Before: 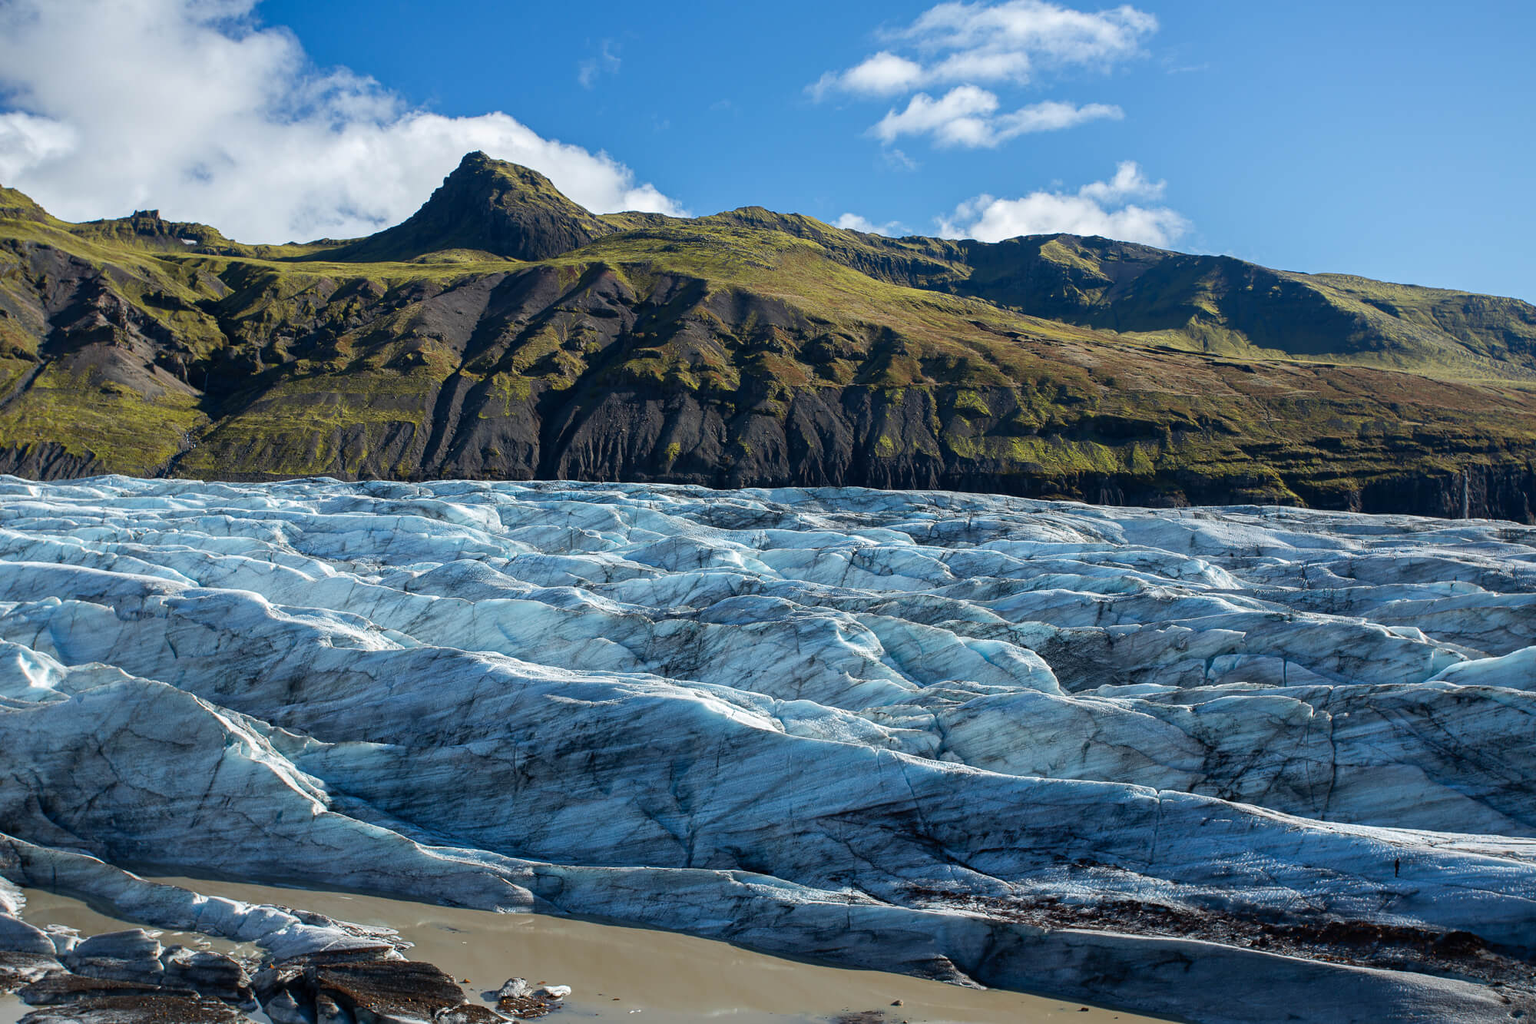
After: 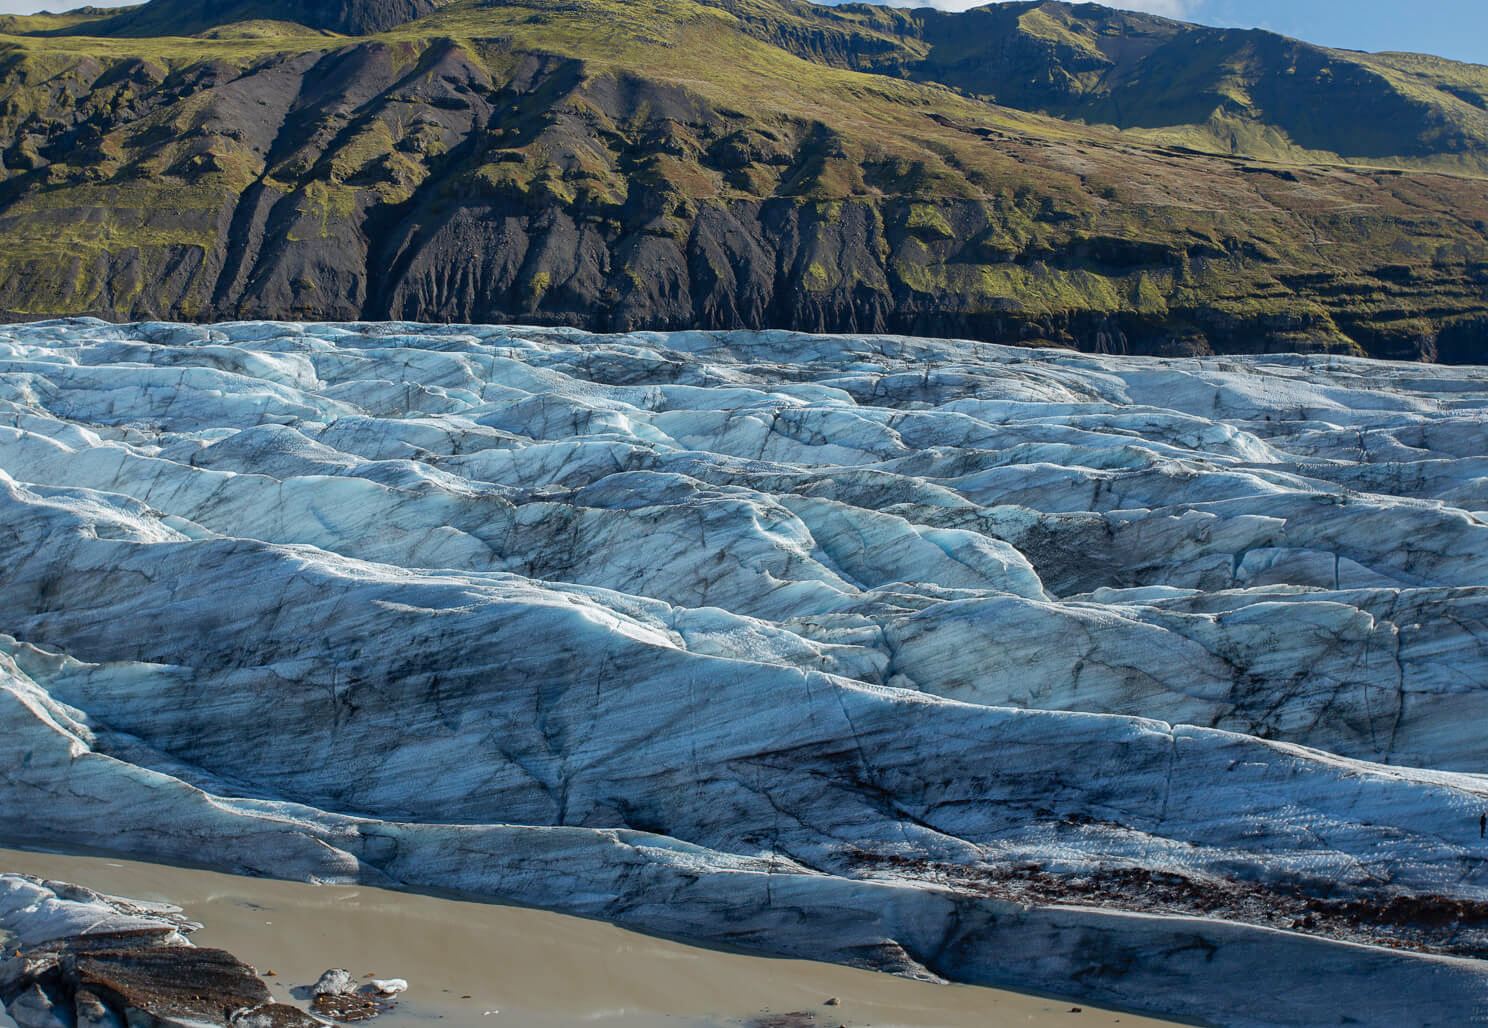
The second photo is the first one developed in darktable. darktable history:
contrast brightness saturation: saturation -0.093
color zones: curves: ch1 [(0, 0.469) (0.001, 0.469) (0.12, 0.446) (0.248, 0.469) (0.5, 0.5) (0.748, 0.5) (0.999, 0.469) (1, 0.469)]
exposure: exposure -0.047 EV, compensate highlight preservation false
shadows and highlights: on, module defaults
crop: left 16.829%, top 22.869%, right 8.749%
